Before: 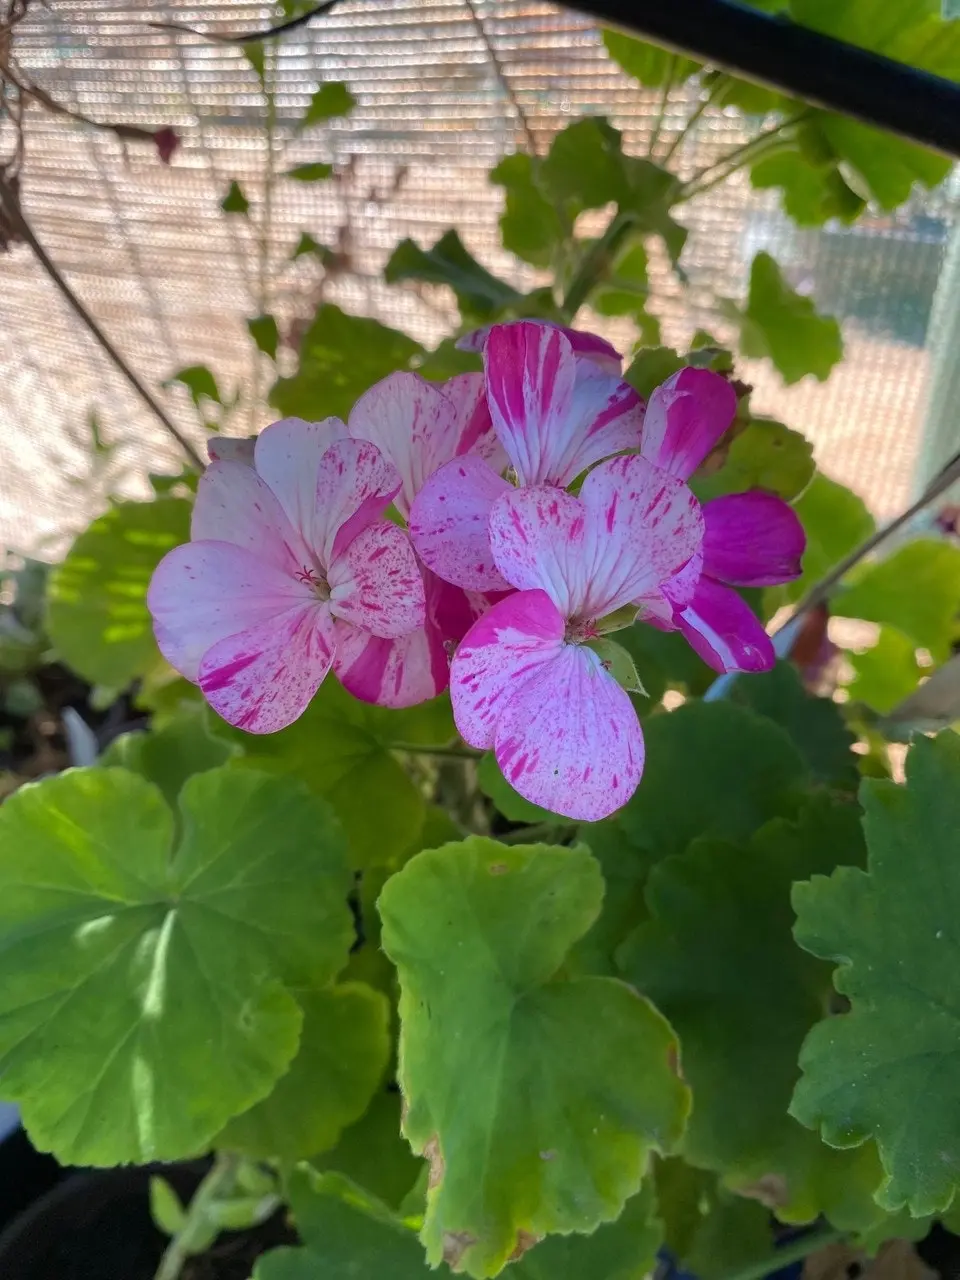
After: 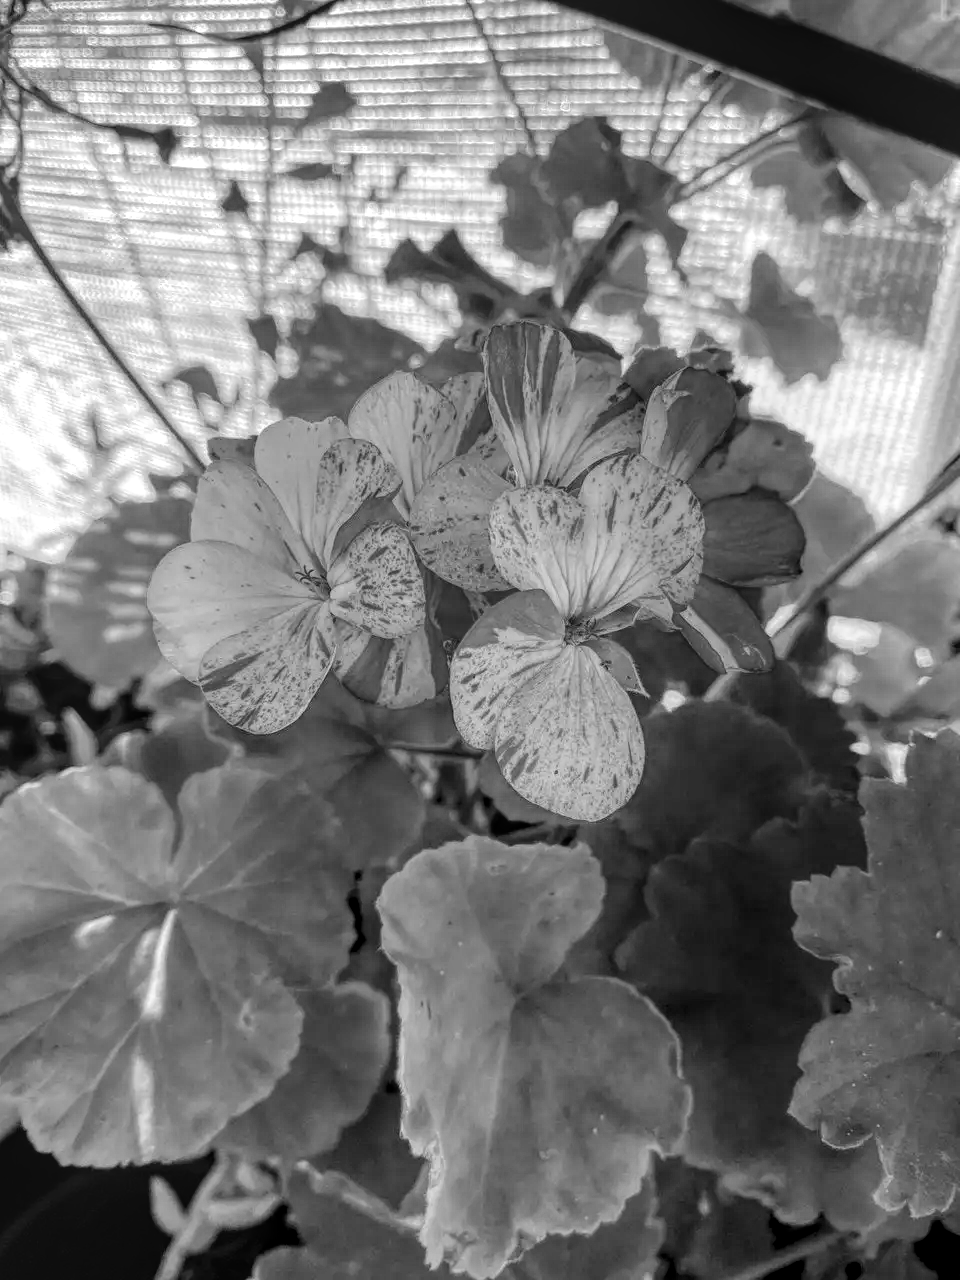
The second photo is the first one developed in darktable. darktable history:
local contrast: highlights 74%, shadows 55%, detail 176%, midtone range 0.207
monochrome: on, module defaults
tone curve: curves: ch0 [(0, 0) (0.003, 0) (0.011, 0.002) (0.025, 0.004) (0.044, 0.007) (0.069, 0.015) (0.1, 0.025) (0.136, 0.04) (0.177, 0.09) (0.224, 0.152) (0.277, 0.239) (0.335, 0.335) (0.399, 0.43) (0.468, 0.524) (0.543, 0.621) (0.623, 0.712) (0.709, 0.792) (0.801, 0.871) (0.898, 0.951) (1, 1)], preserve colors none
